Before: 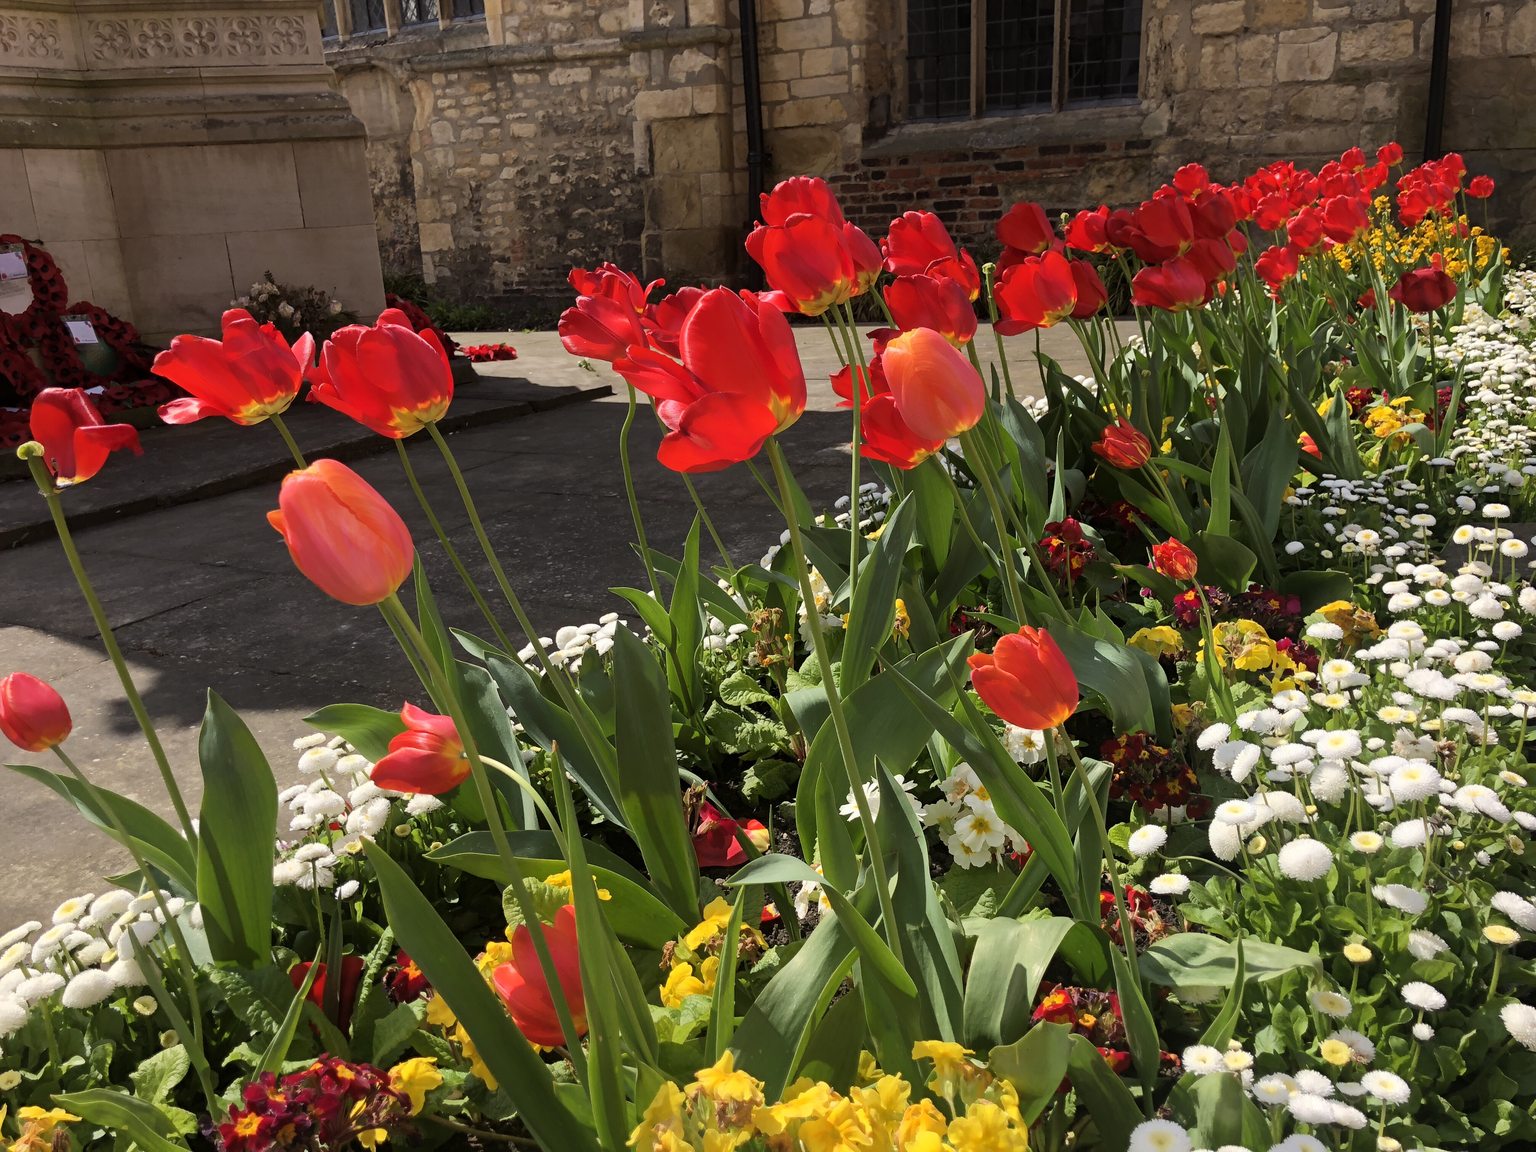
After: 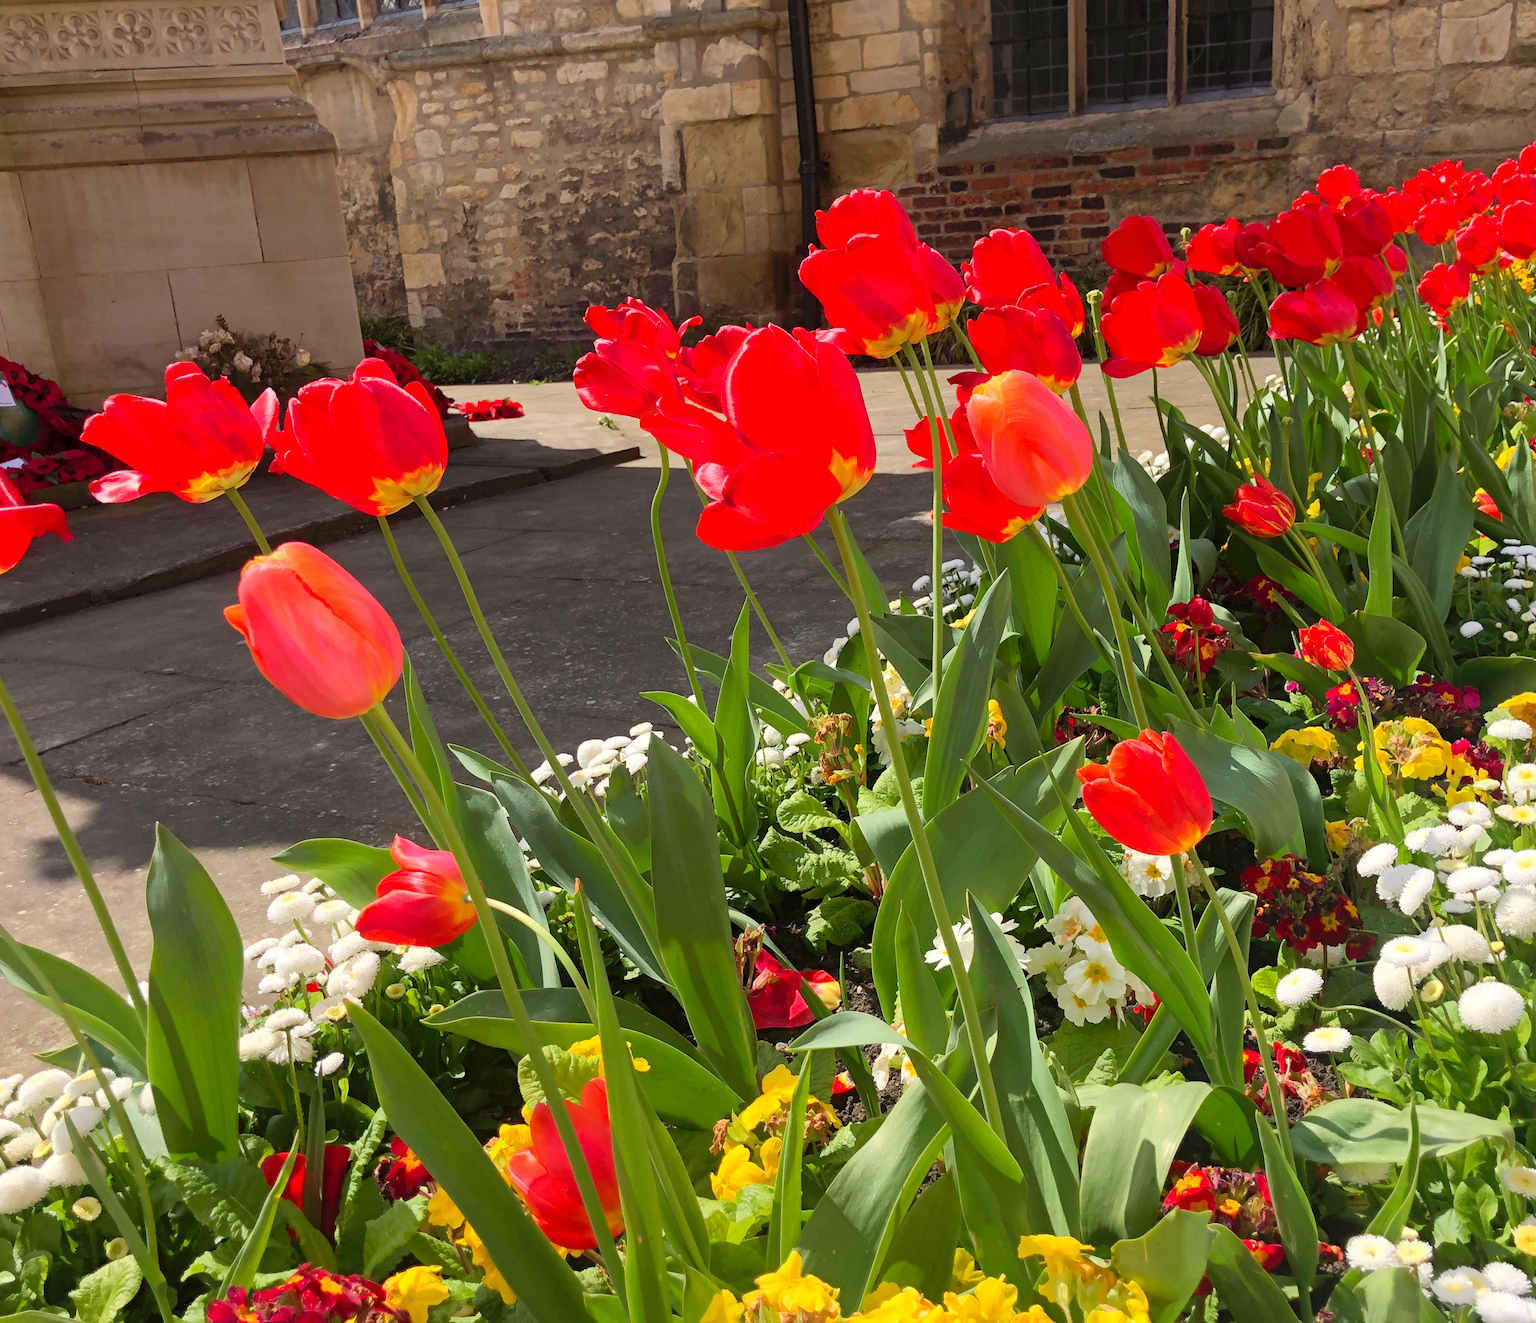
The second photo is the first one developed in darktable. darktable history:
contrast equalizer: y [[0.5 ×6], [0.5 ×6], [0.5, 0.5, 0.501, 0.545, 0.707, 0.863], [0 ×6], [0 ×6]]
crop and rotate: angle 1°, left 4.281%, top 0.642%, right 11.383%, bottom 2.486%
levels: levels [0, 0.43, 0.984]
